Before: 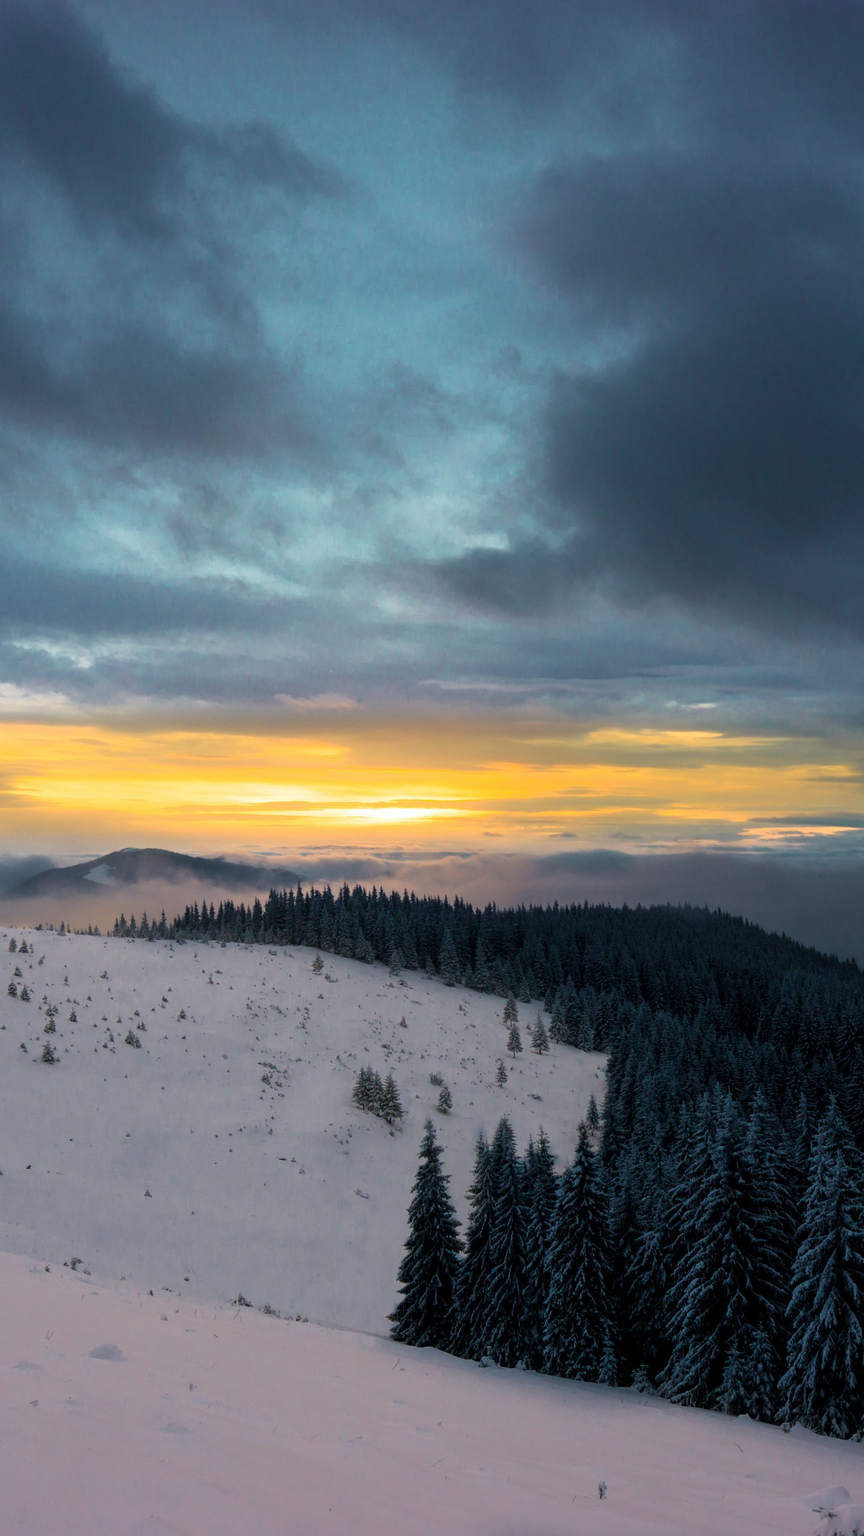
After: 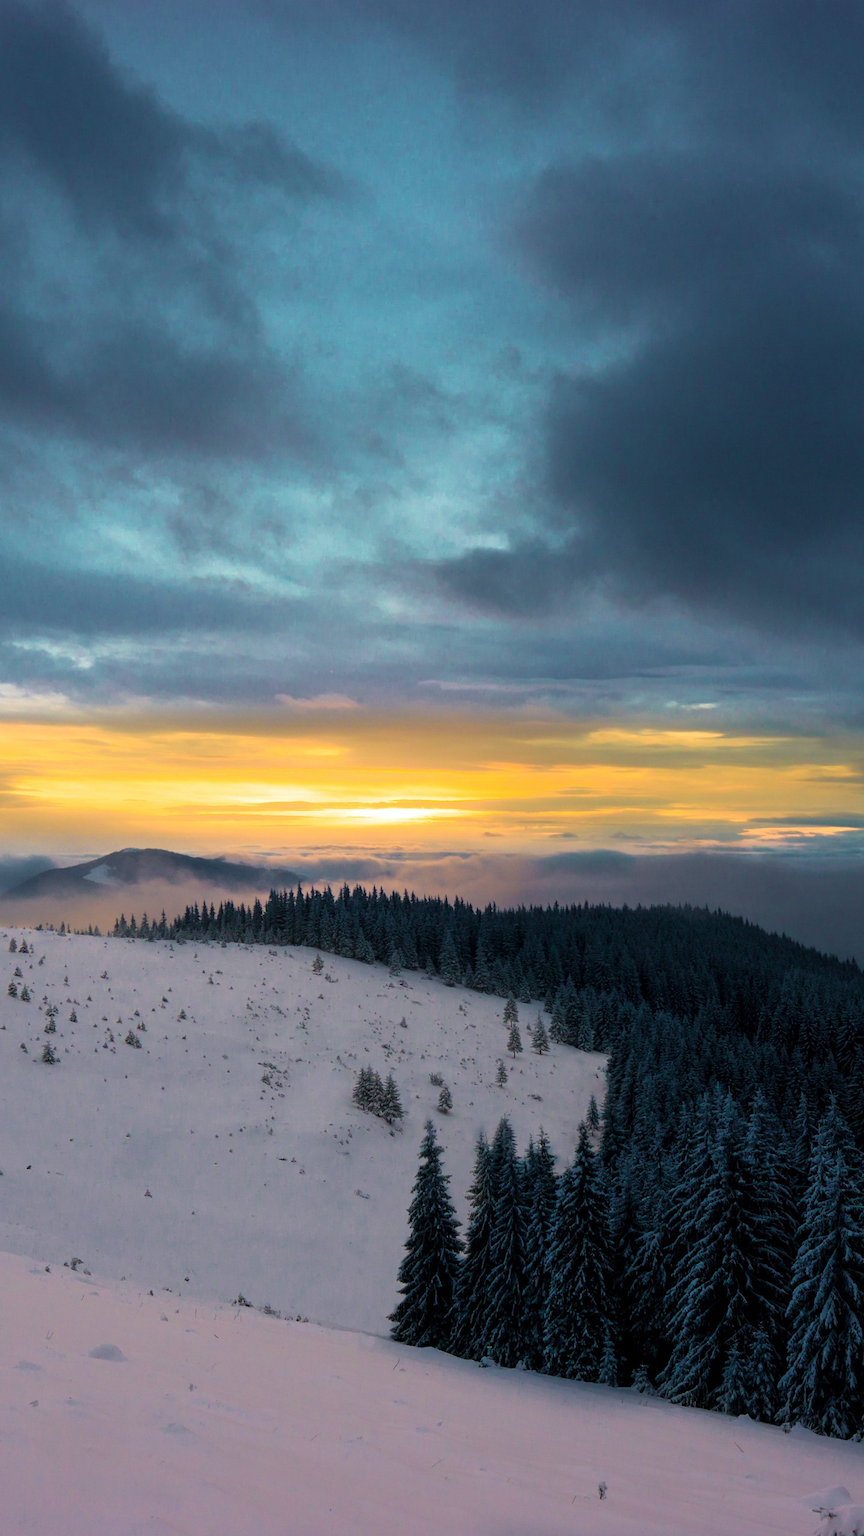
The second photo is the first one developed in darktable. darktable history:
velvia: on, module defaults
white balance: emerald 1
